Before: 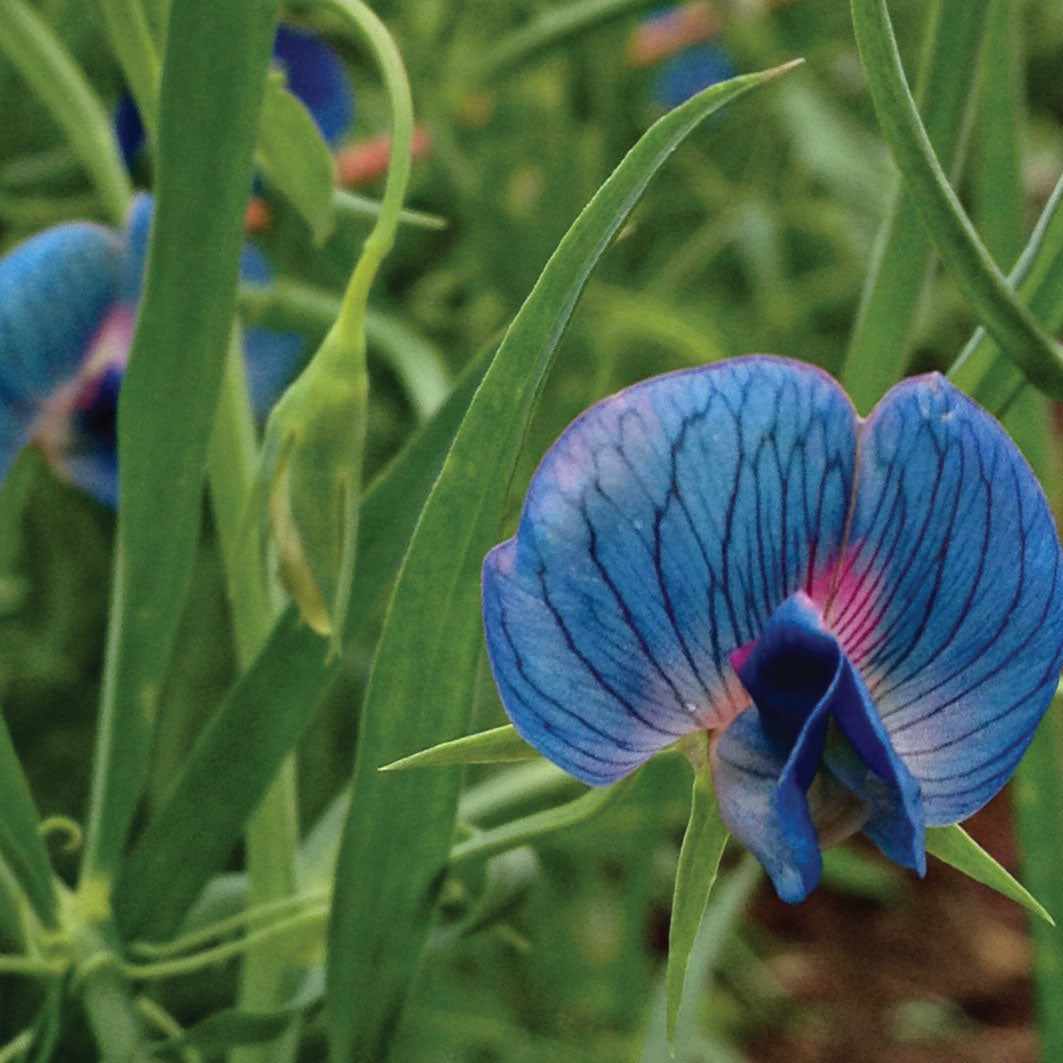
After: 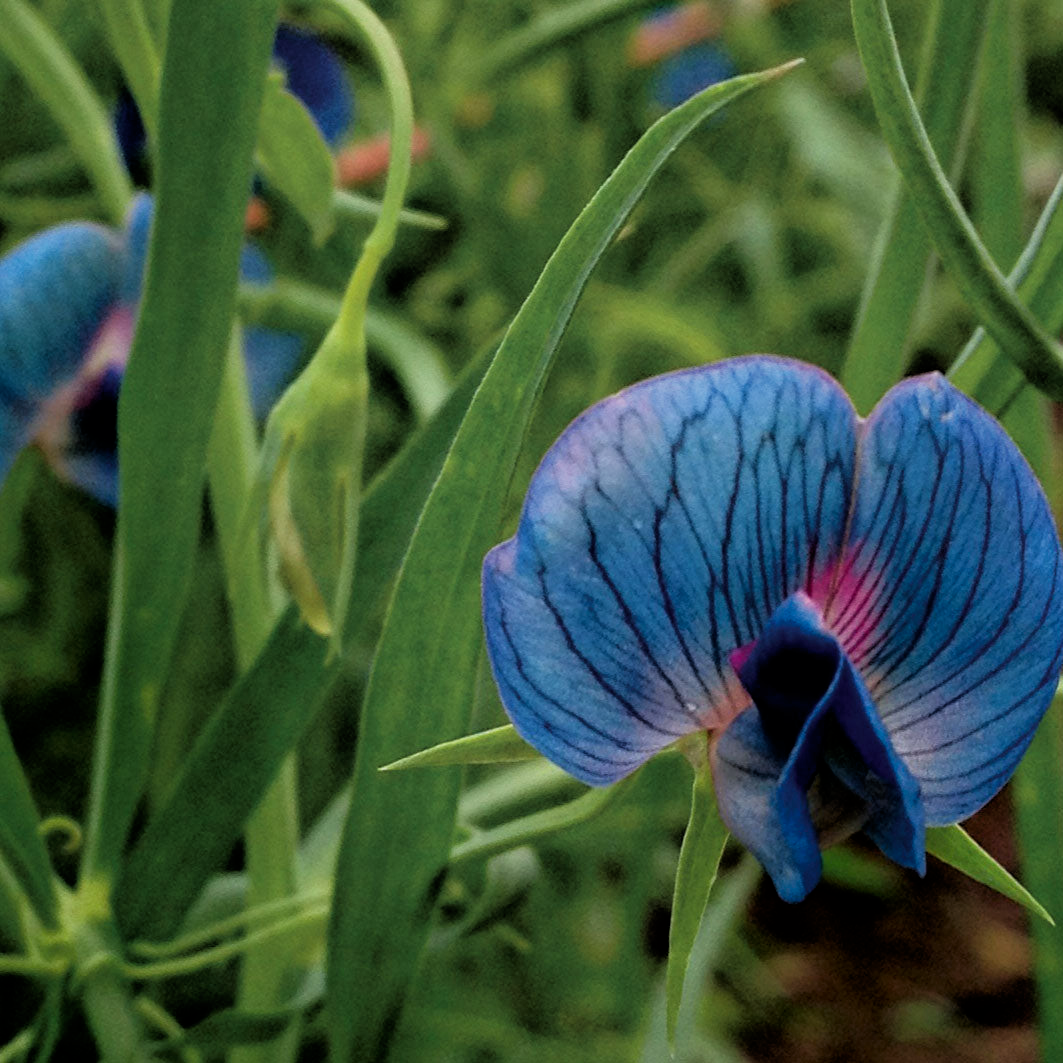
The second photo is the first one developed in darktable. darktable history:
filmic rgb: black relative exposure -3.95 EV, white relative exposure 3.17 EV, threshold 3.05 EV, hardness 2.87, enable highlight reconstruction true
shadows and highlights: shadows -55.05, highlights 86.38, soften with gaussian
